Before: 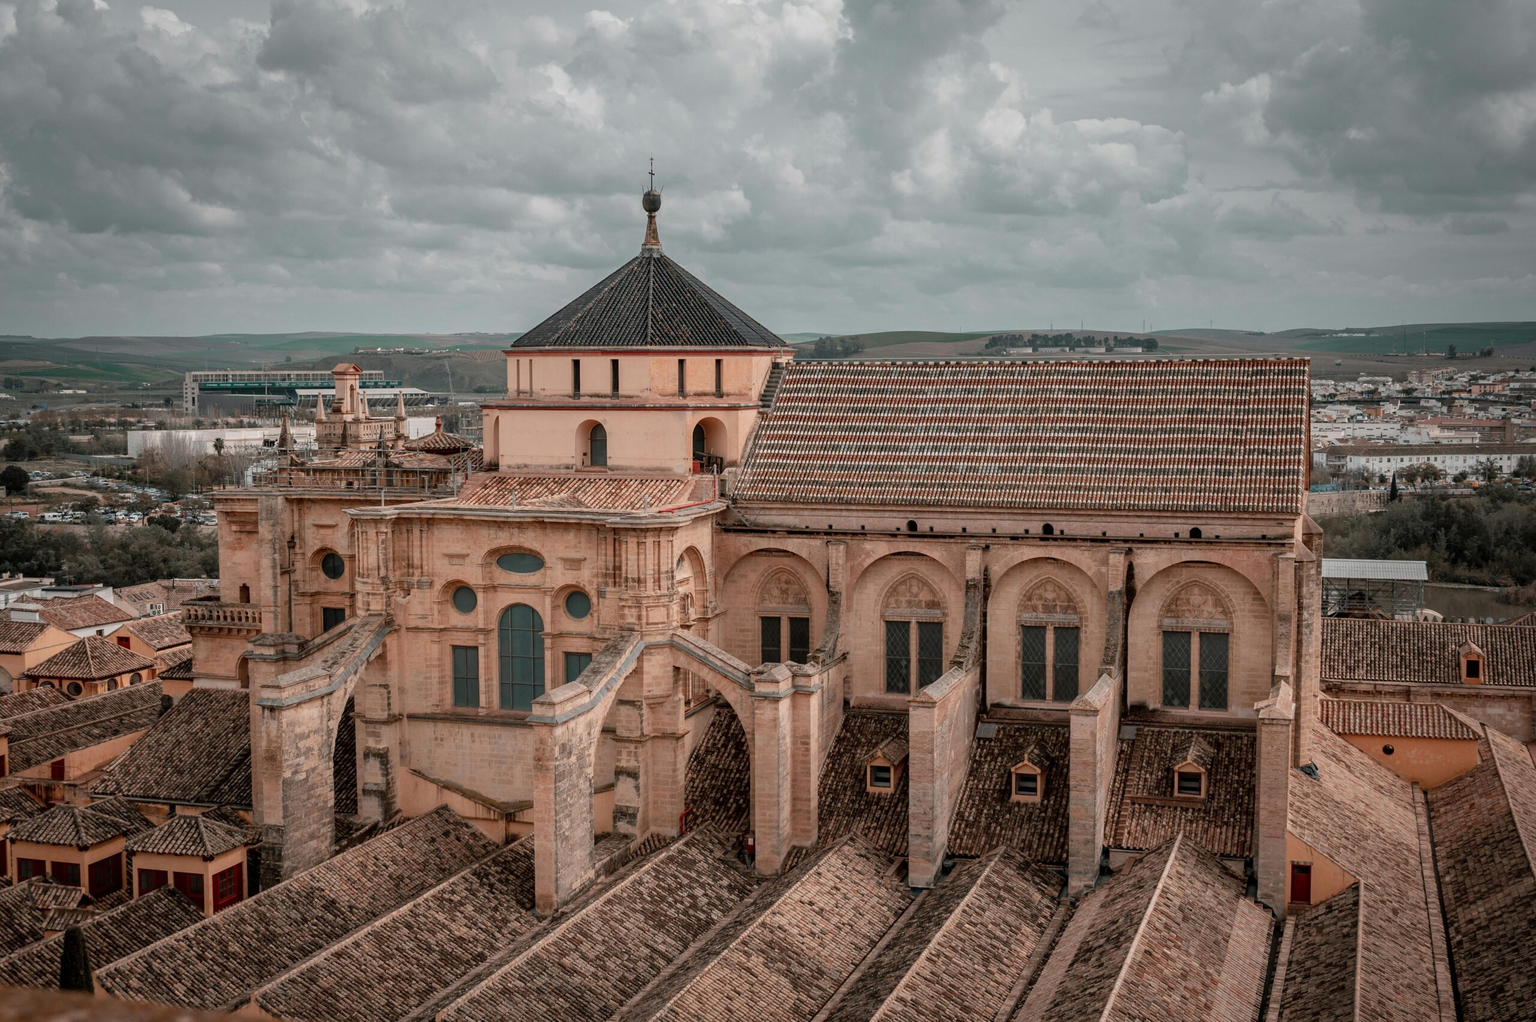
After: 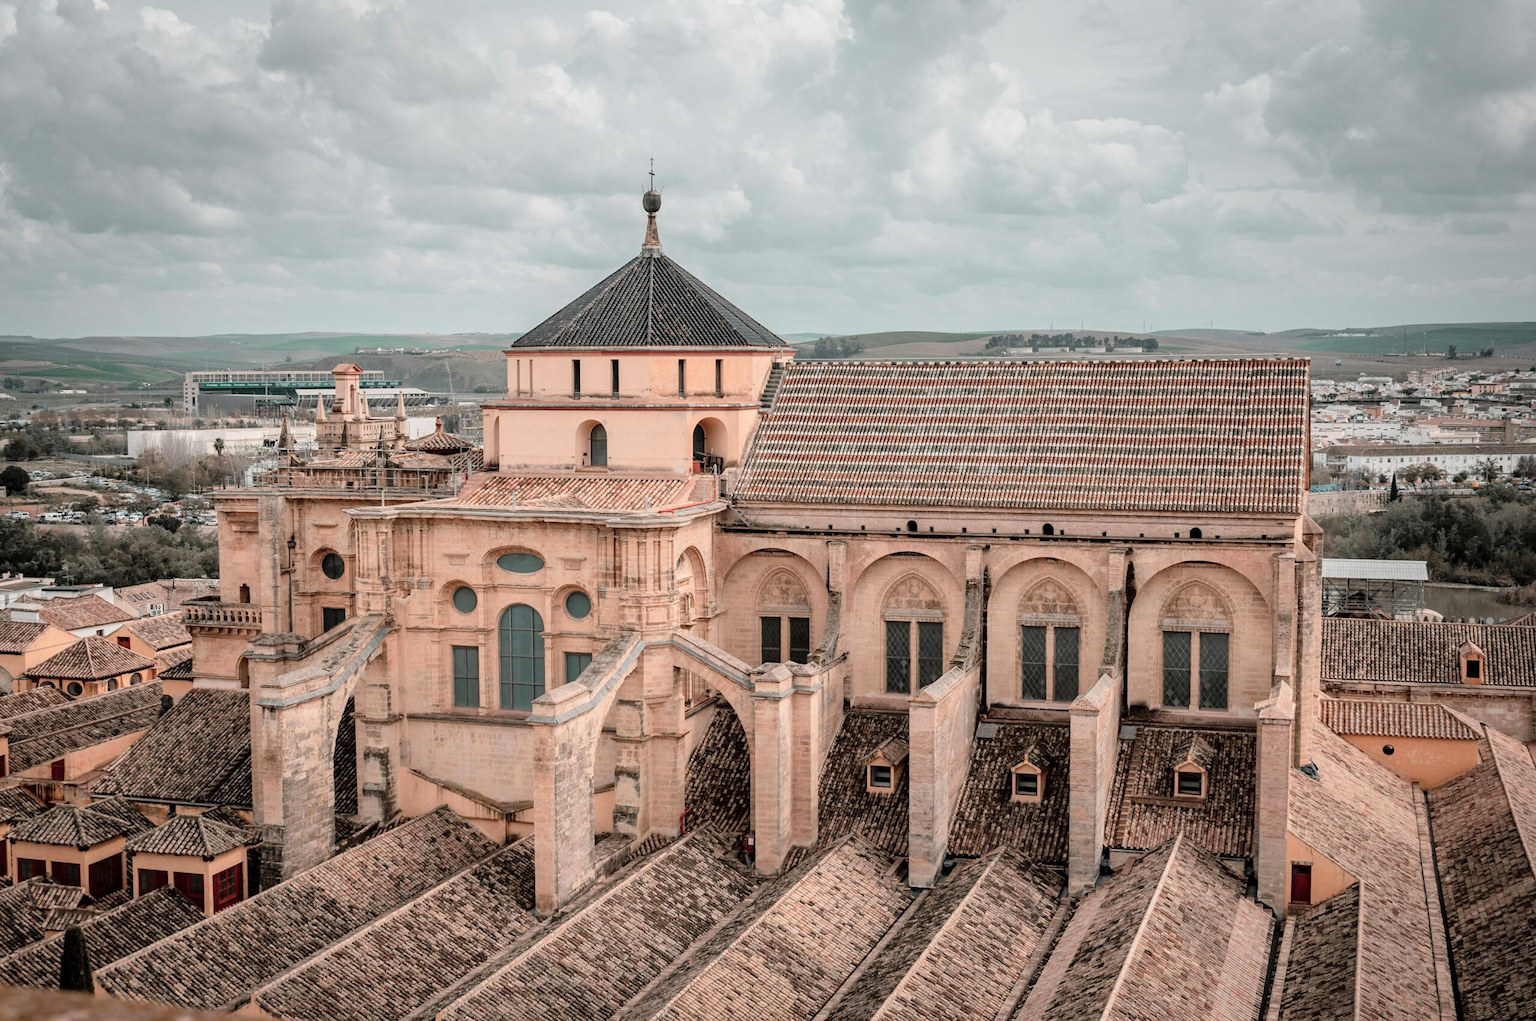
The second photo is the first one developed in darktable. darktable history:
contrast brightness saturation: brightness 0.12
tone curve: curves: ch0 [(0, 0) (0.004, 0.001) (0.133, 0.112) (0.325, 0.362) (0.832, 0.893) (1, 1)], color space Lab, independent channels, preserve colors none
